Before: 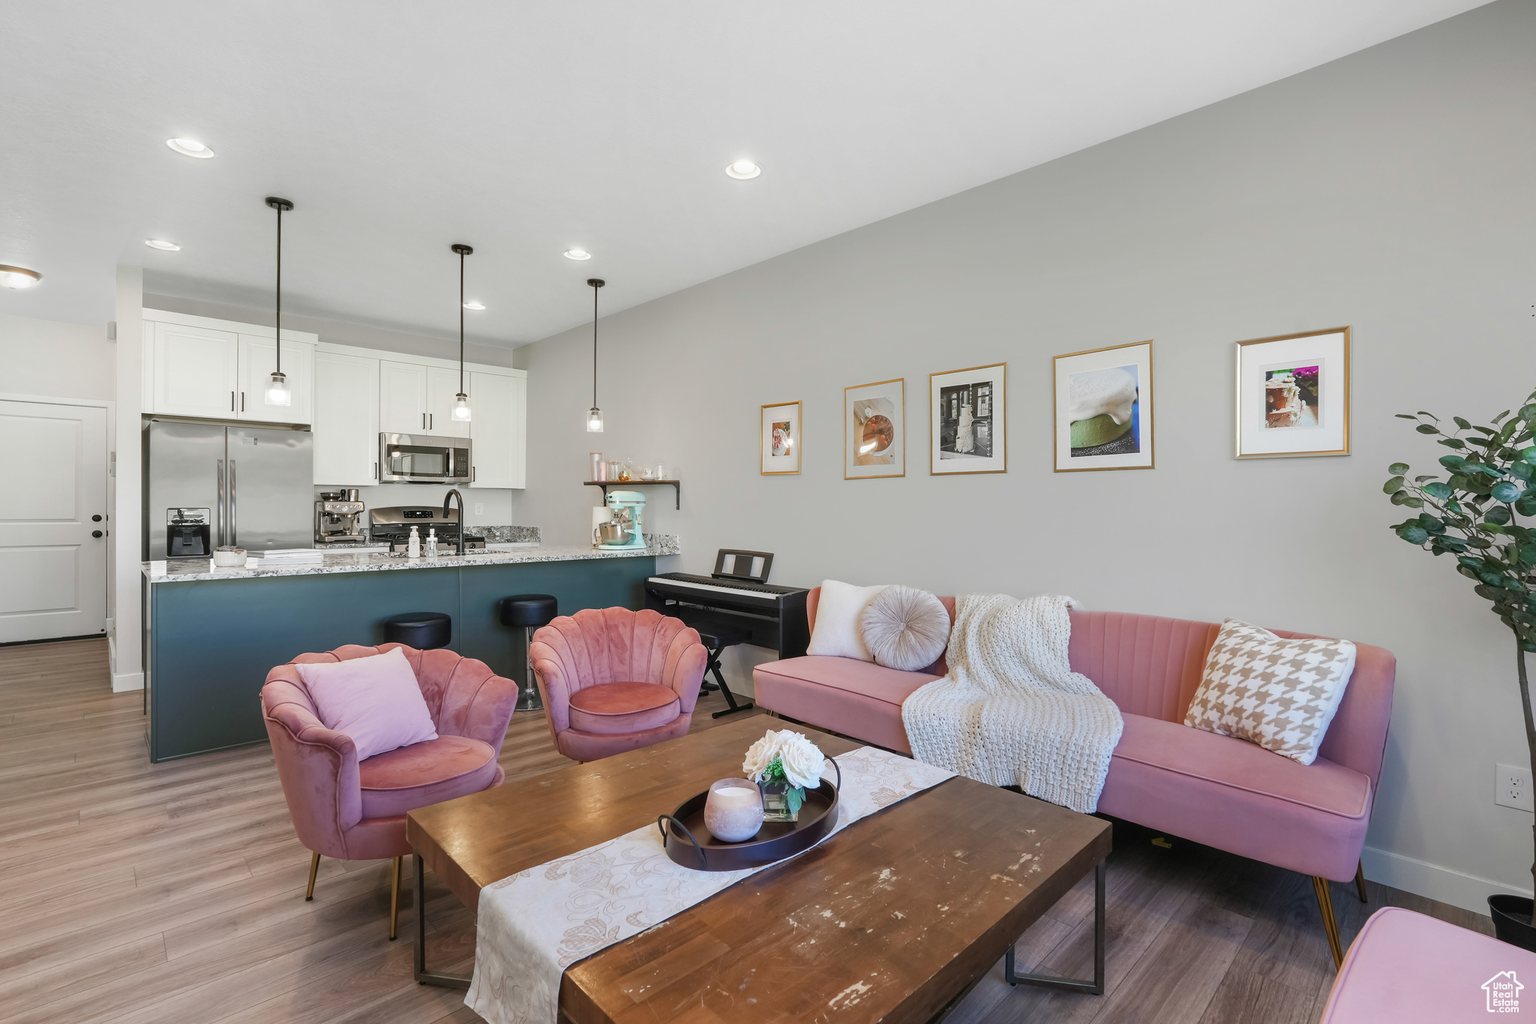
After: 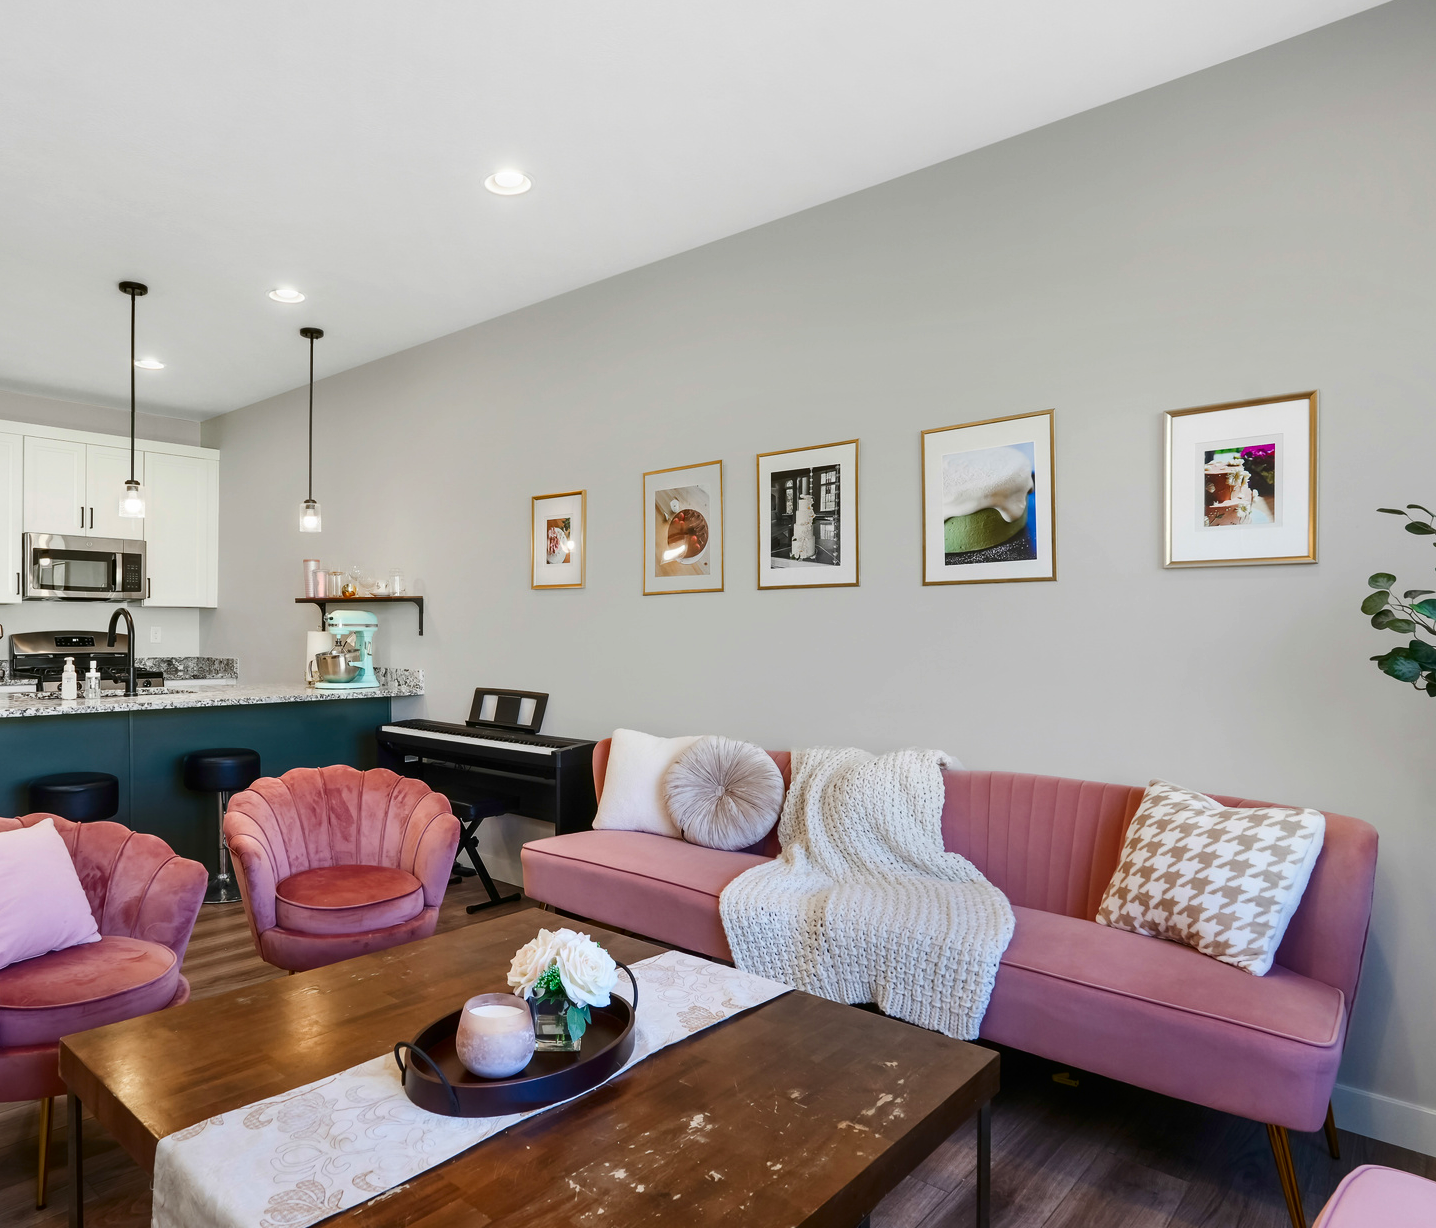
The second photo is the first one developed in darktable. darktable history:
crop and rotate: left 23.615%, top 3.238%, right 6.267%, bottom 6.767%
contrast brightness saturation: contrast 0.193, brightness -0.102, saturation 0.212
